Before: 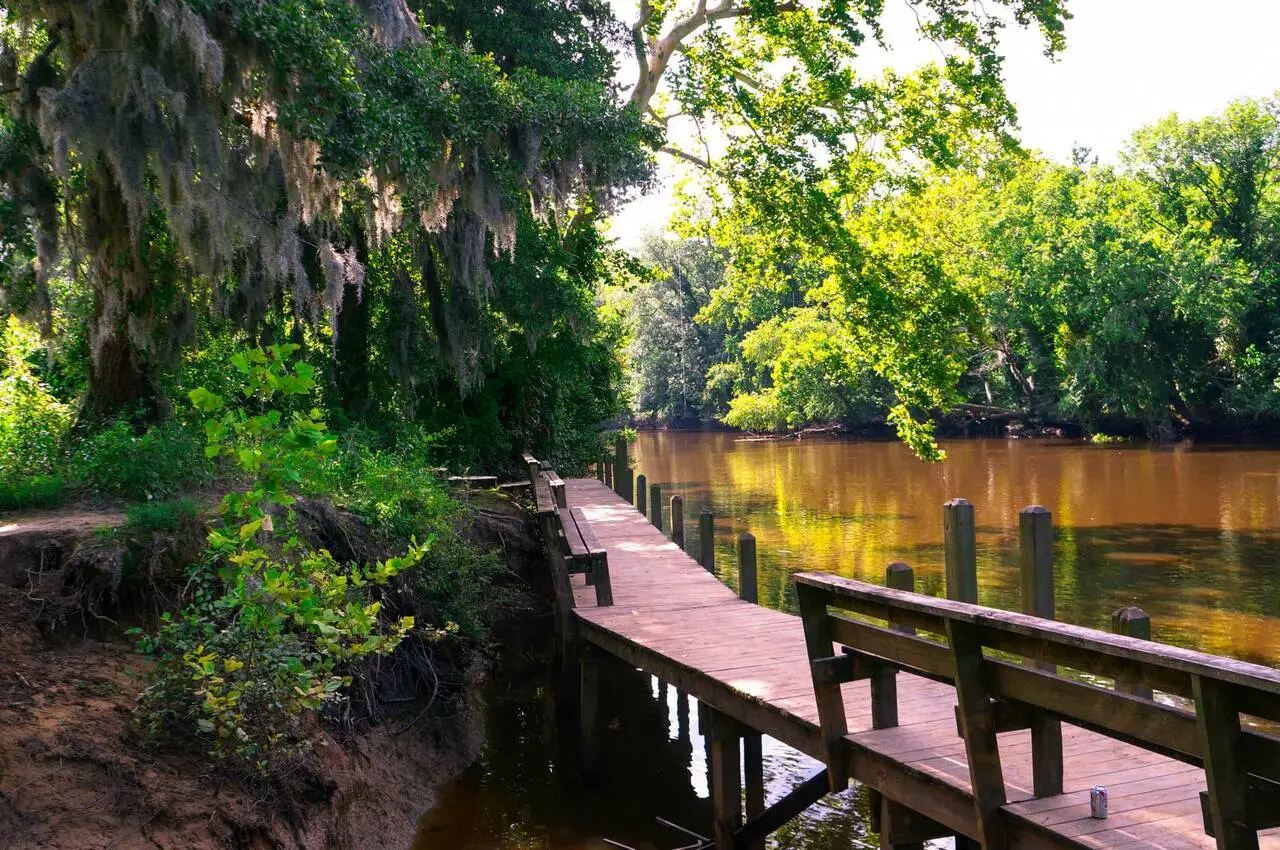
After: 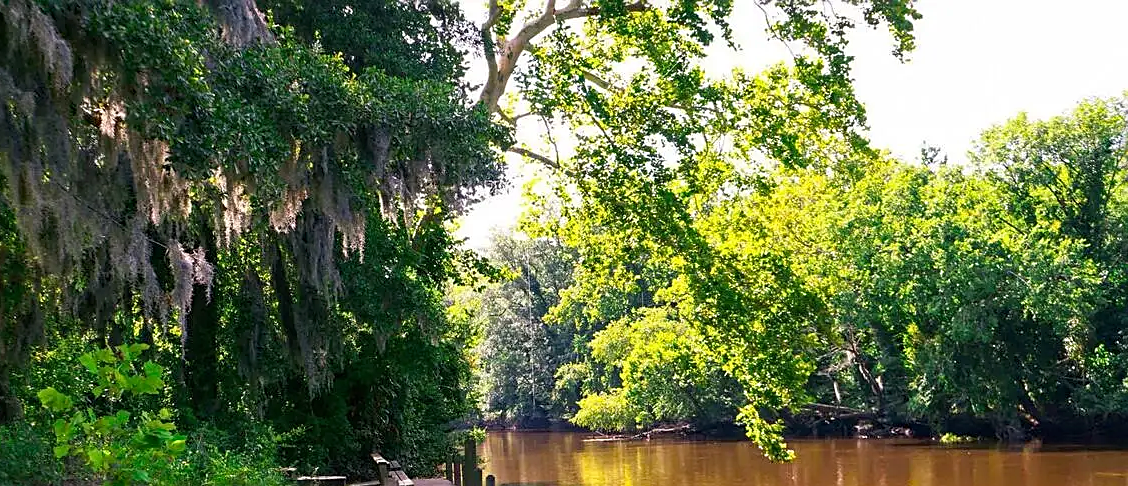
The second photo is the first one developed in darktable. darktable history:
haze removal: compatibility mode true, adaptive false
sharpen: on, module defaults
crop and rotate: left 11.812%, bottom 42.776%
